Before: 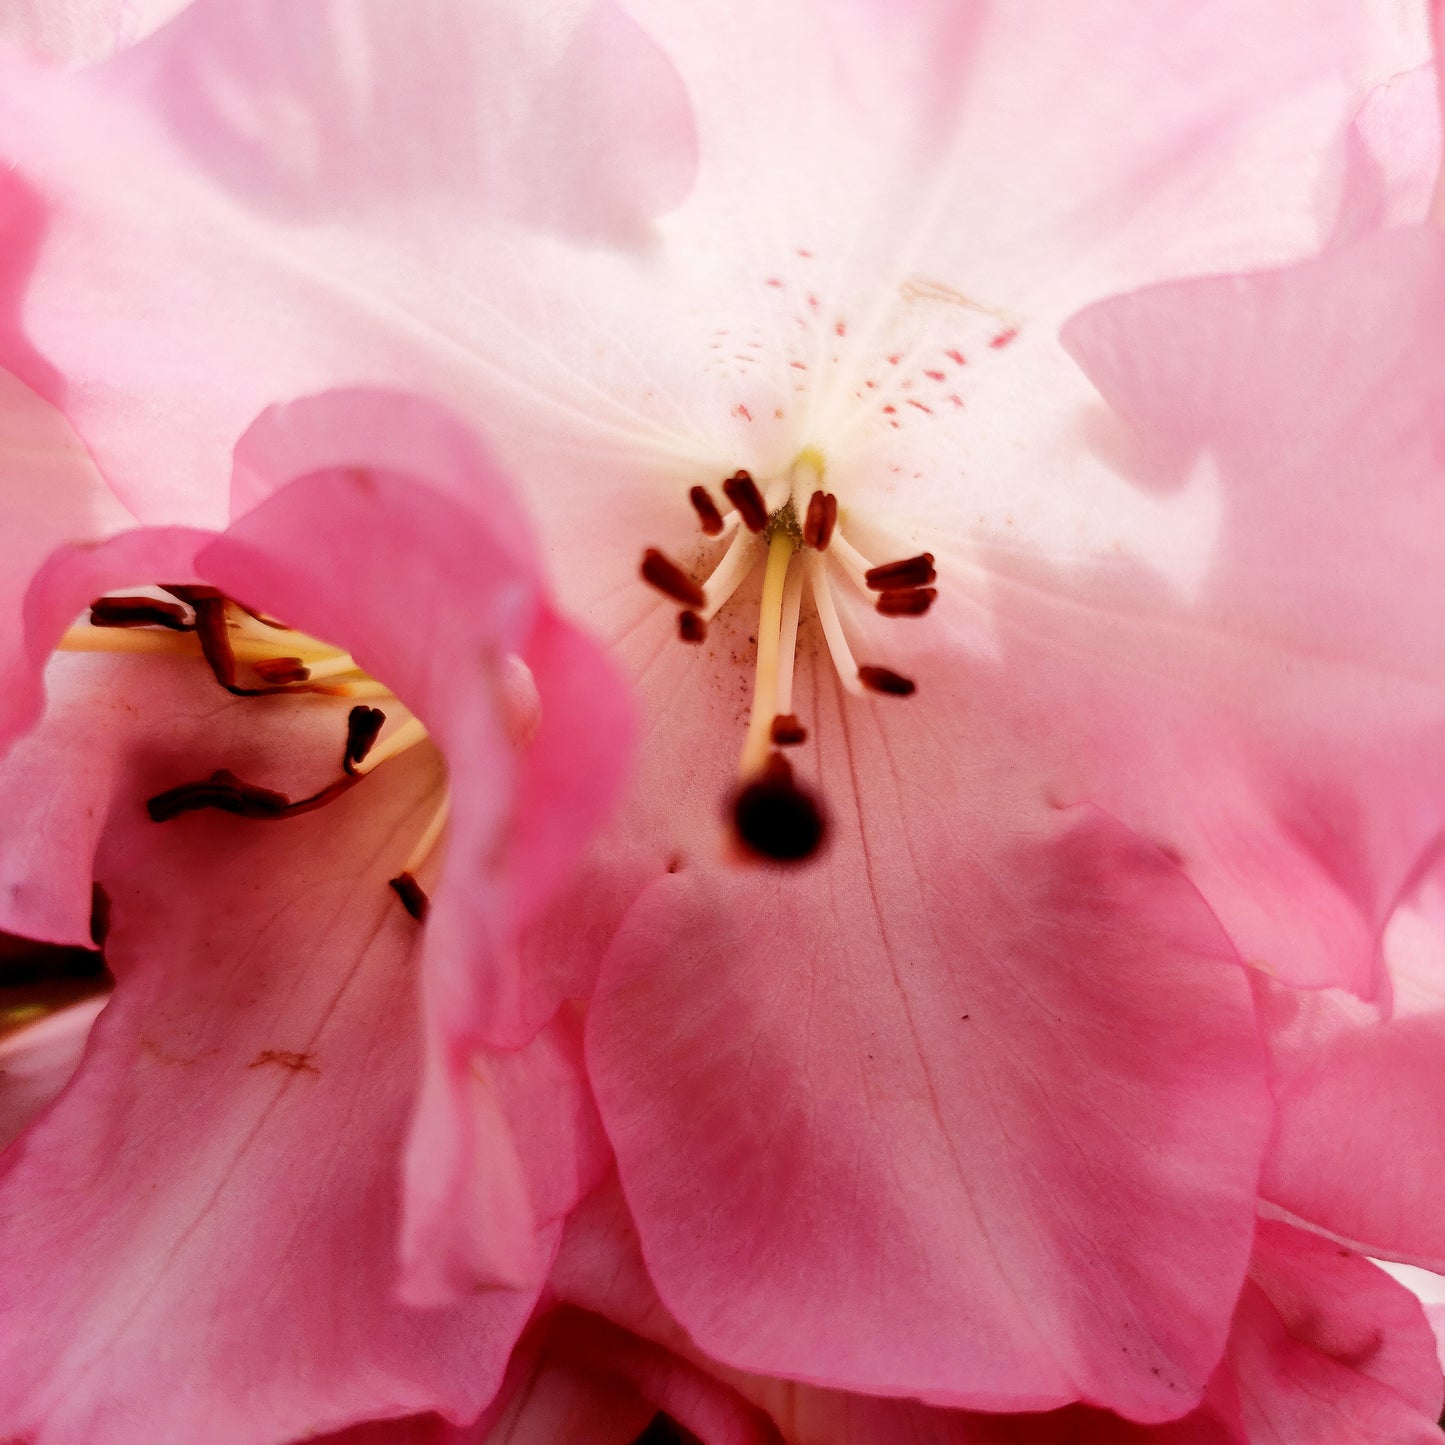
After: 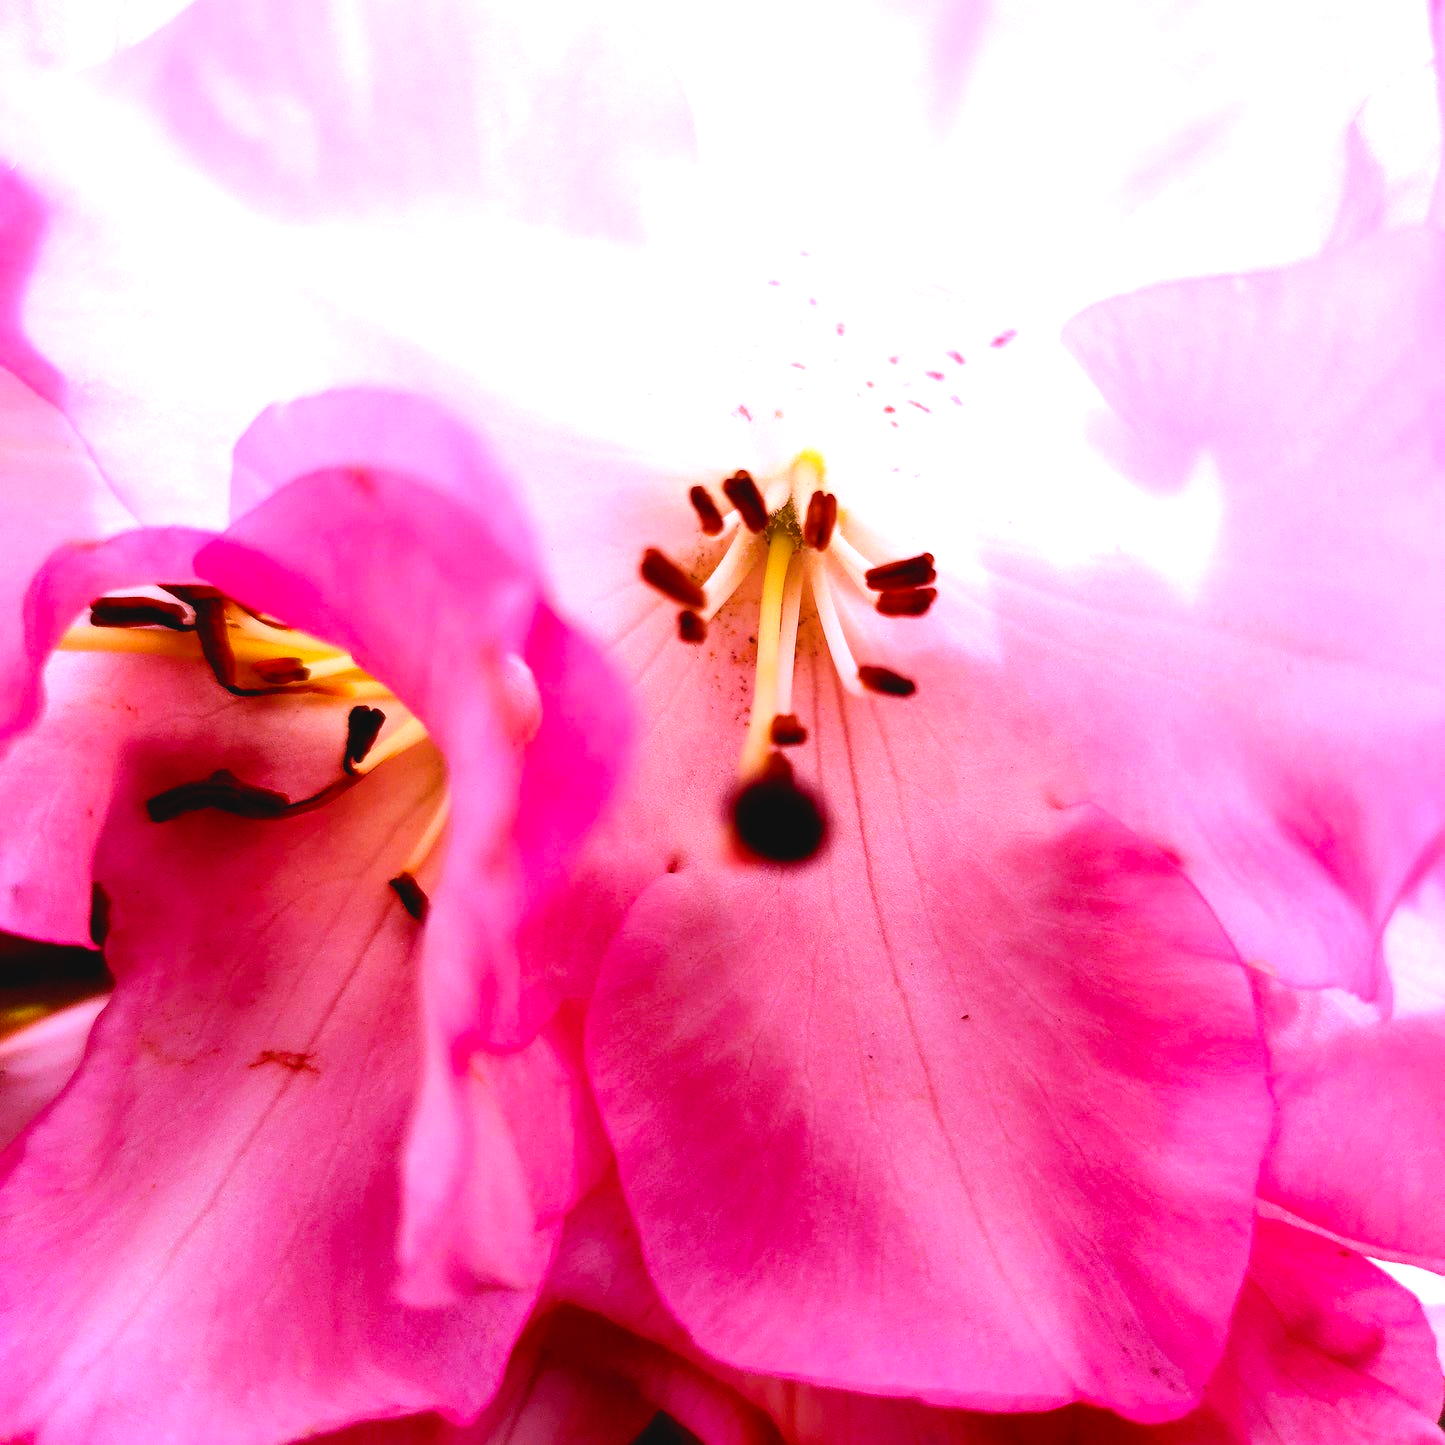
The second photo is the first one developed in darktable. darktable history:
tone equalizer: -8 EV -0.721 EV, -7 EV -0.735 EV, -6 EV -0.595 EV, -5 EV -0.401 EV, -3 EV 0.394 EV, -2 EV 0.6 EV, -1 EV 0.681 EV, +0 EV 0.772 EV
color balance rgb: global offset › luminance 0.491%, linear chroma grading › global chroma 15.105%, perceptual saturation grading › global saturation 18.215%, global vibrance 20%
color calibration: illuminant custom, x 0.373, y 0.388, temperature 4248.61 K, saturation algorithm version 1 (2020)
